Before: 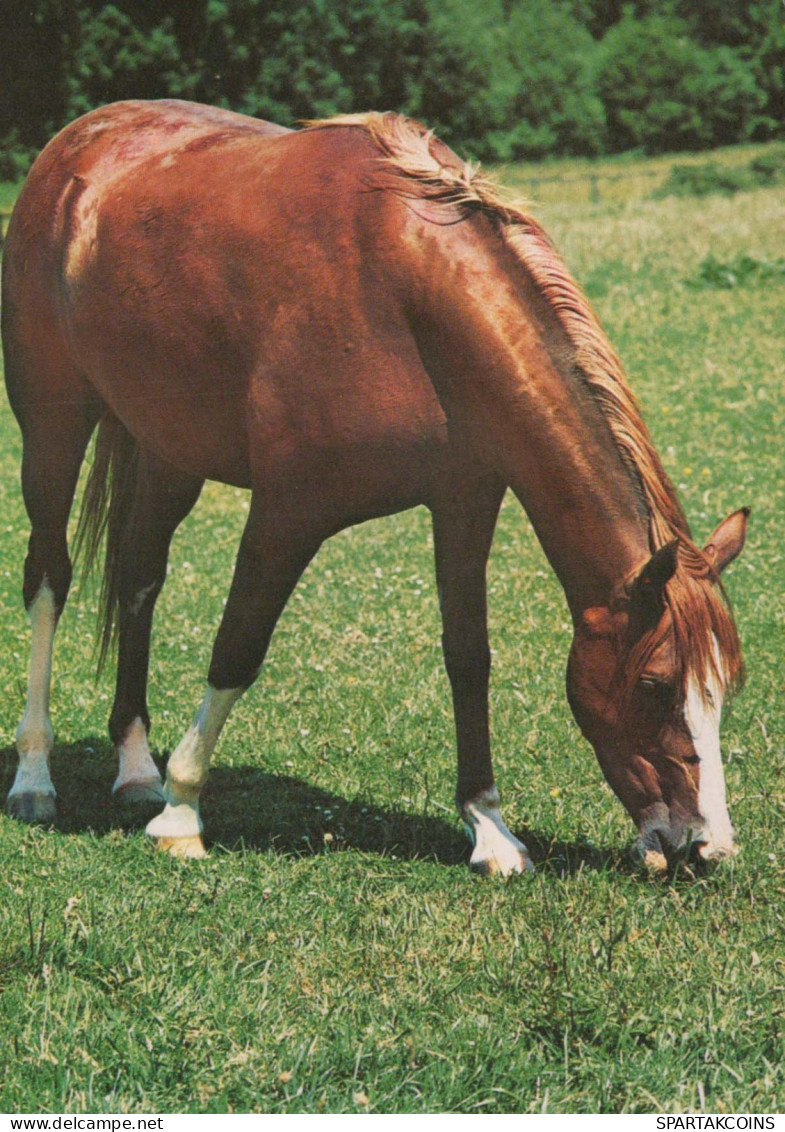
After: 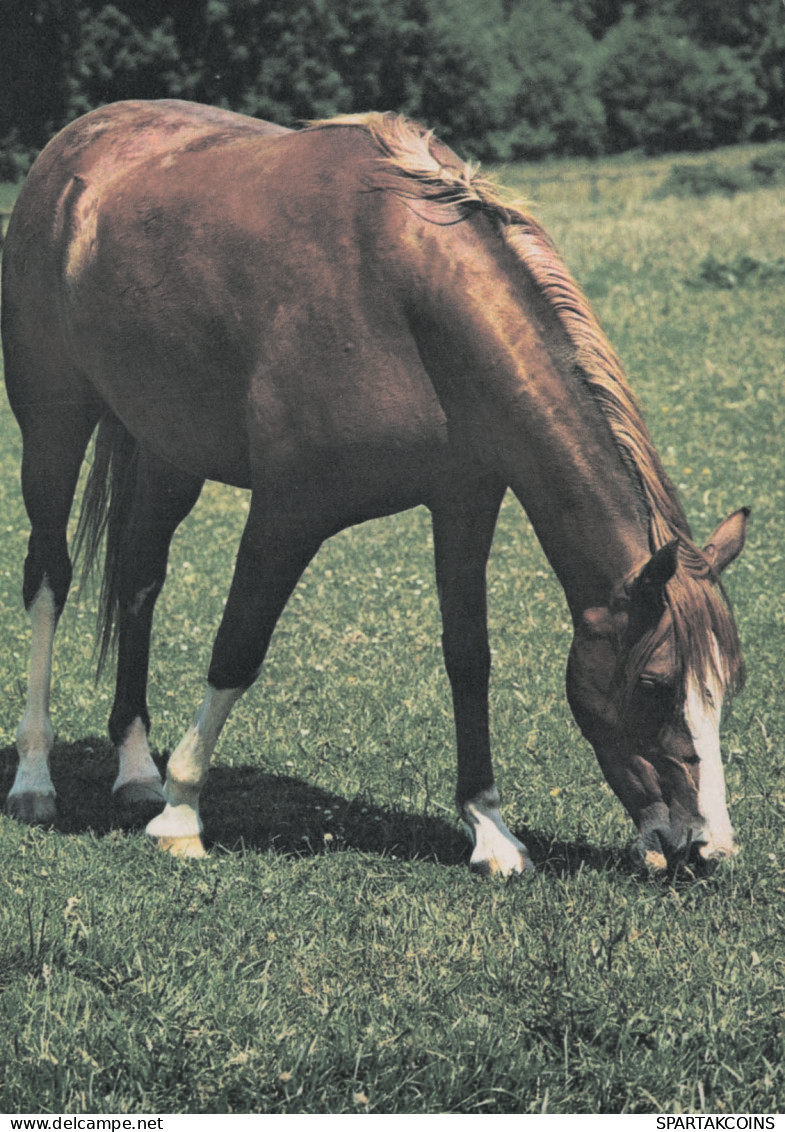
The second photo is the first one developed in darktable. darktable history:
shadows and highlights: radius 108.52, shadows 23.73, highlights -59.32, low approximation 0.01, soften with gaussian
split-toning: shadows › hue 190.8°, shadows › saturation 0.05, highlights › hue 54°, highlights › saturation 0.05, compress 0%
